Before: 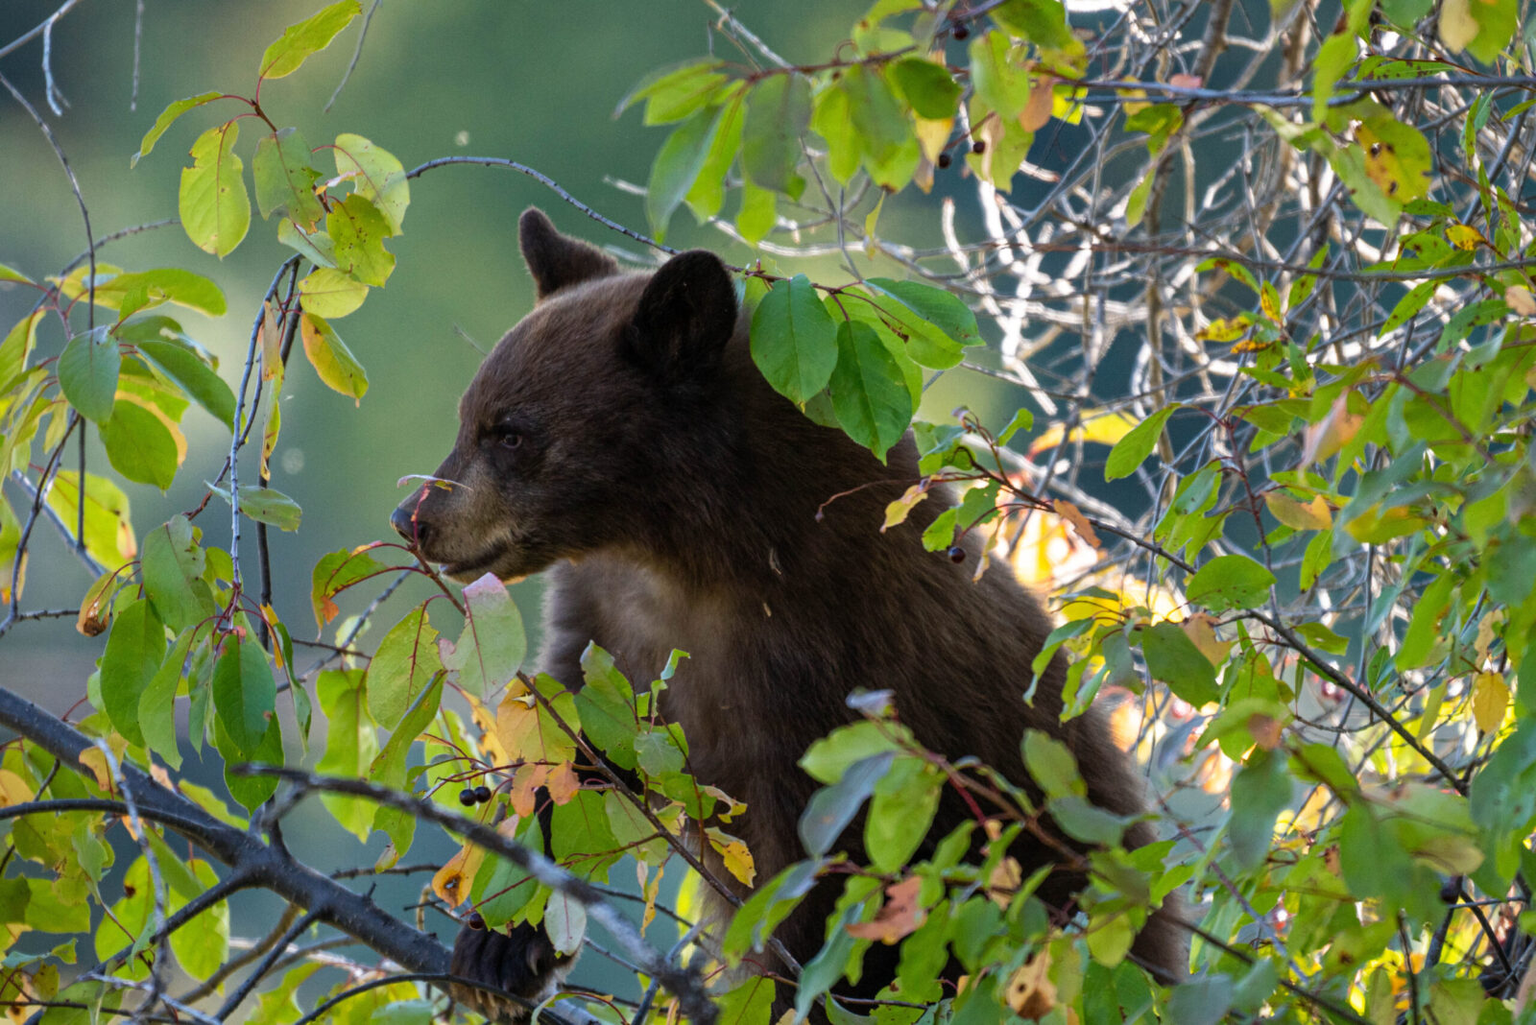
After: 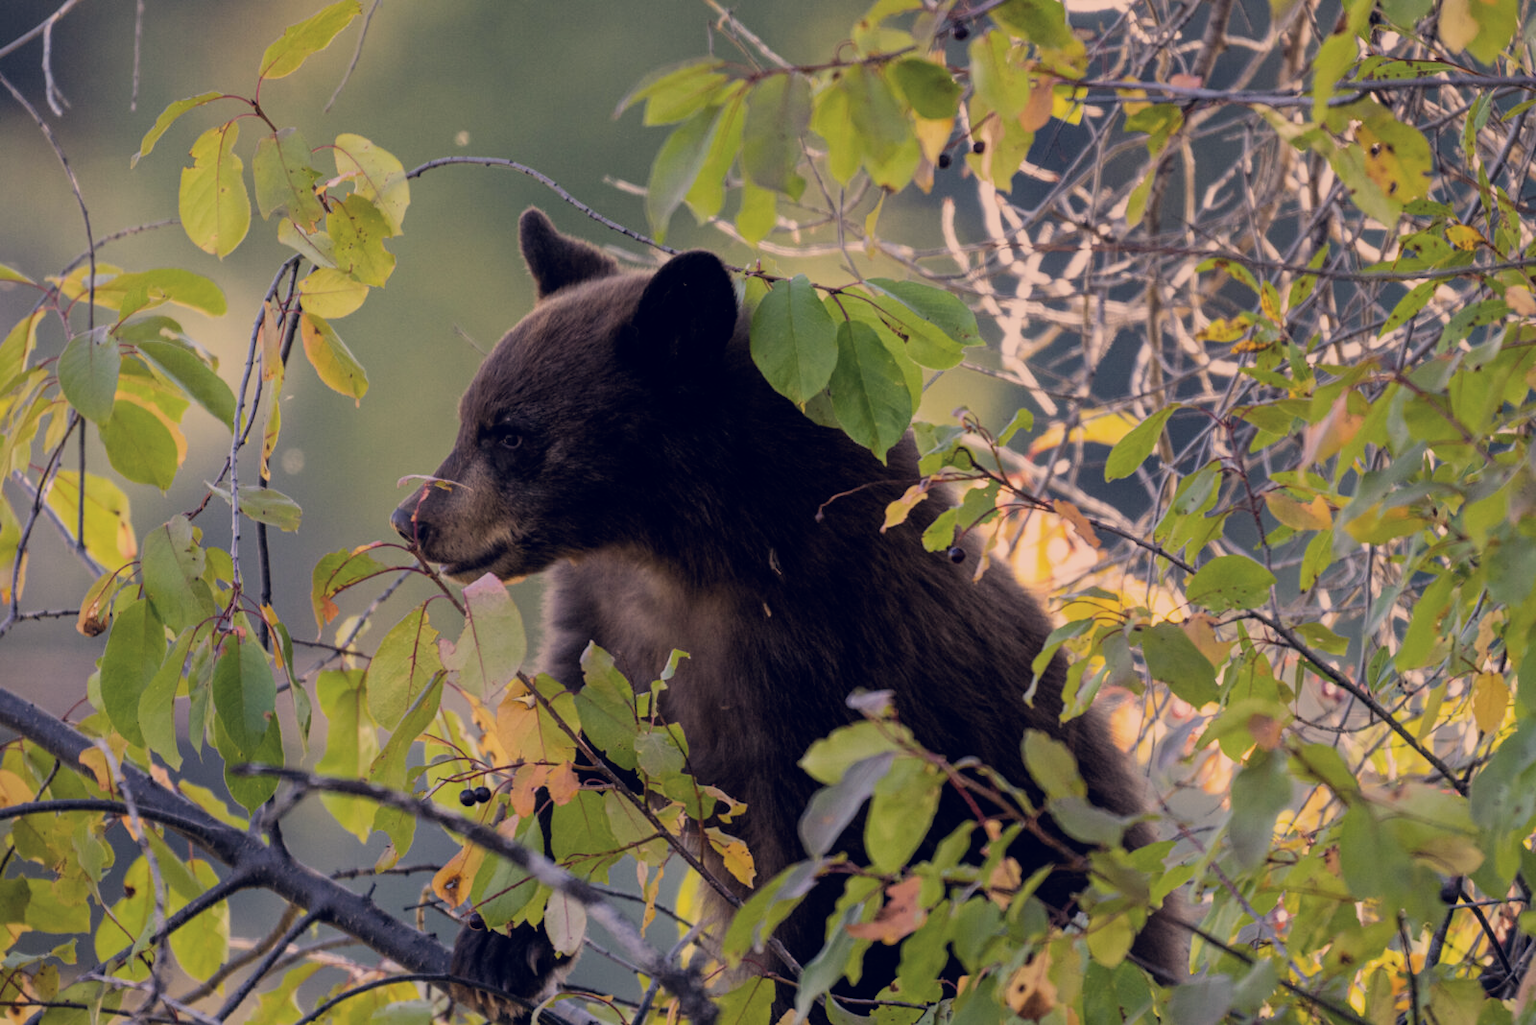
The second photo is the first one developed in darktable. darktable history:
color correction: highlights a* 19.59, highlights b* 27.49, shadows a* 3.46, shadows b* -17.28, saturation 0.73
filmic rgb: black relative exposure -7.65 EV, white relative exposure 4.56 EV, hardness 3.61, color science v6 (2022)
contrast equalizer: octaves 7, y [[0.6 ×6], [0.55 ×6], [0 ×6], [0 ×6], [0 ×6]], mix -0.3
